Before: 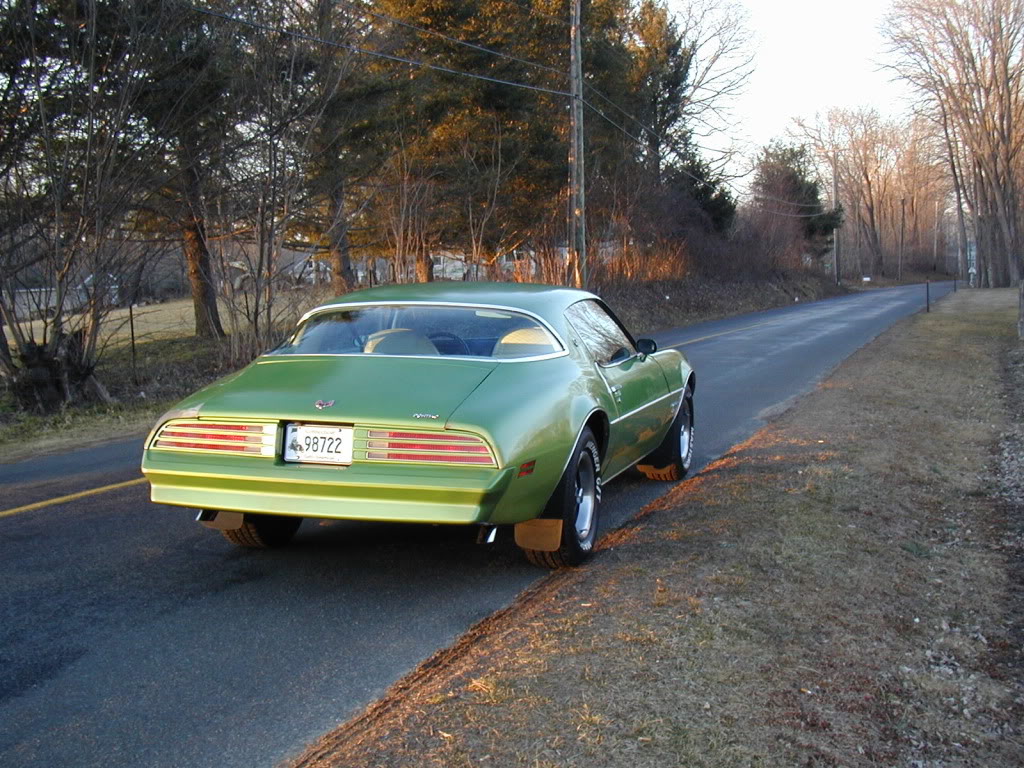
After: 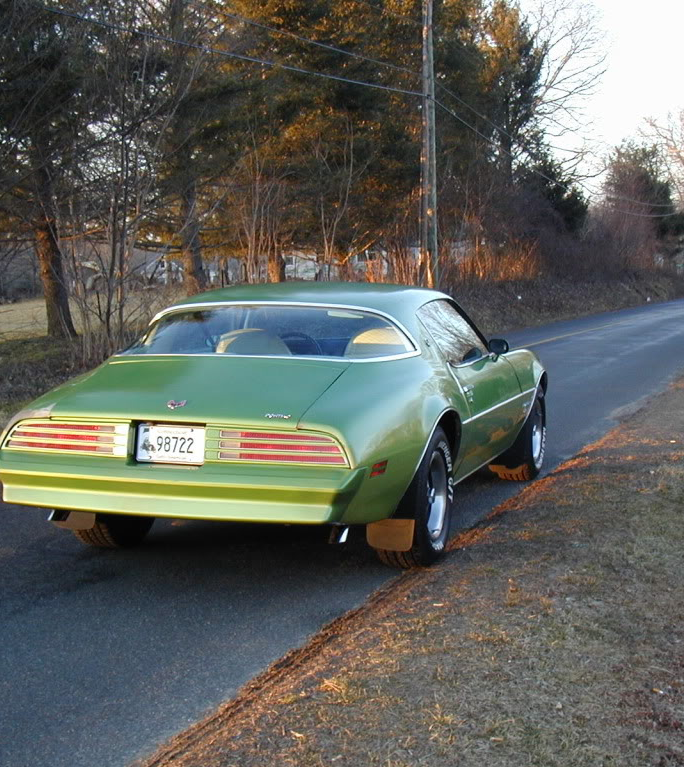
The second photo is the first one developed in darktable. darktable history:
crop and rotate: left 14.472%, right 18.683%
